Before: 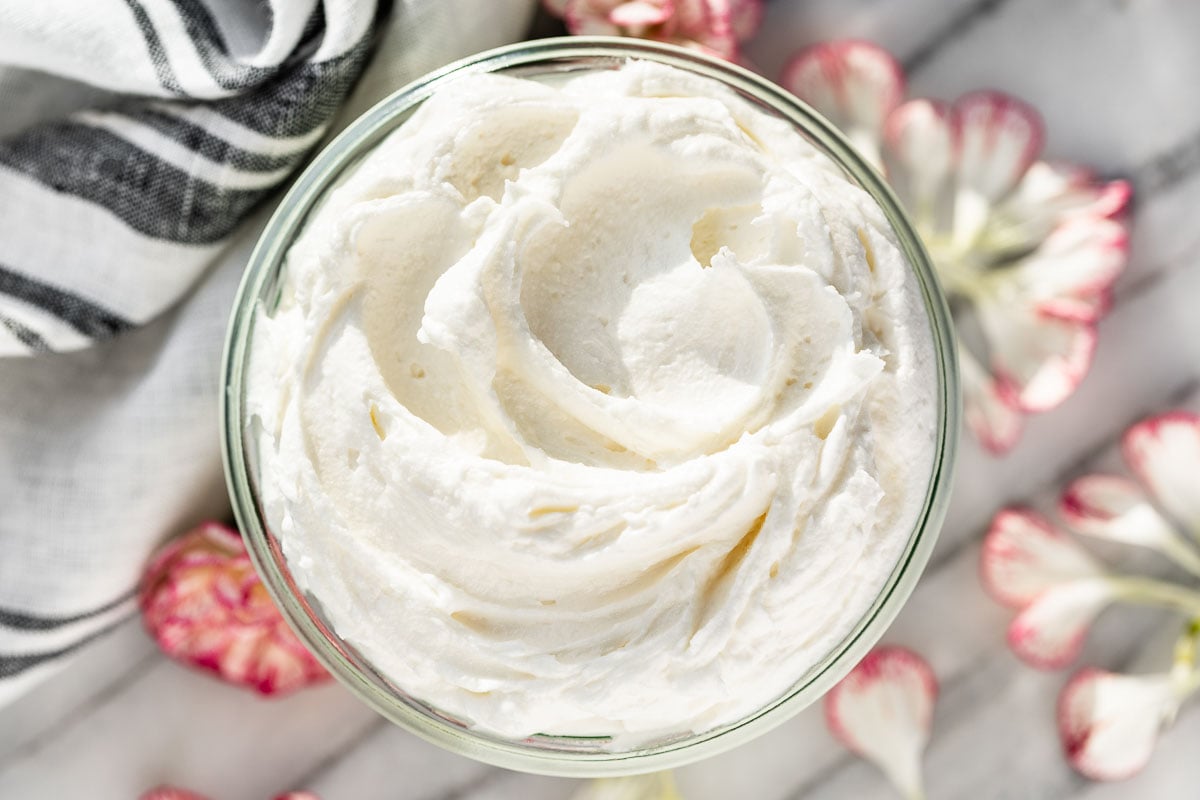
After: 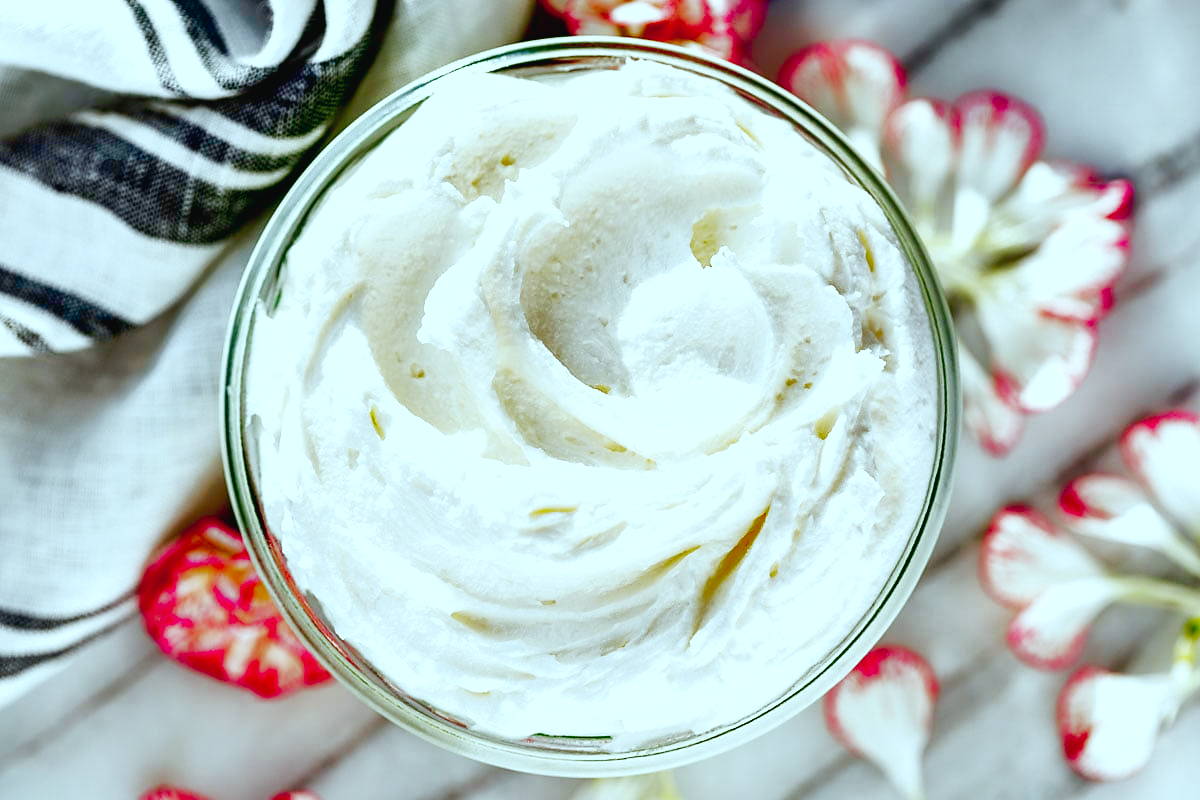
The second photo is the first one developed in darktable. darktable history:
contrast brightness saturation: brightness -0.988, saturation 0.997
base curve: curves: ch0 [(0, 0) (0.028, 0.03) (0.121, 0.232) (0.46, 0.748) (0.859, 0.968) (1, 1)], preserve colors none
tone curve: curves: ch0 [(0, 0.013) (0.036, 0.035) (0.274, 0.288) (0.504, 0.536) (0.844, 0.84) (1, 0.97)]; ch1 [(0, 0) (0.389, 0.403) (0.462, 0.48) (0.499, 0.5) (0.524, 0.529) (0.567, 0.603) (0.626, 0.651) (0.749, 0.781) (1, 1)]; ch2 [(0, 0) (0.464, 0.478) (0.5, 0.501) (0.533, 0.539) (0.599, 0.6) (0.704, 0.732) (1, 1)], preserve colors none
shadows and highlights: on, module defaults
tone equalizer: -8 EV -0.42 EV, -7 EV -0.386 EV, -6 EV -0.327 EV, -5 EV -0.256 EV, -3 EV 0.229 EV, -2 EV 0.361 EV, -1 EV 0.396 EV, +0 EV 0.388 EV
color correction: highlights a* -10.13, highlights b* -9.82
sharpen: radius 1.434, amount 0.402, threshold 1.624
